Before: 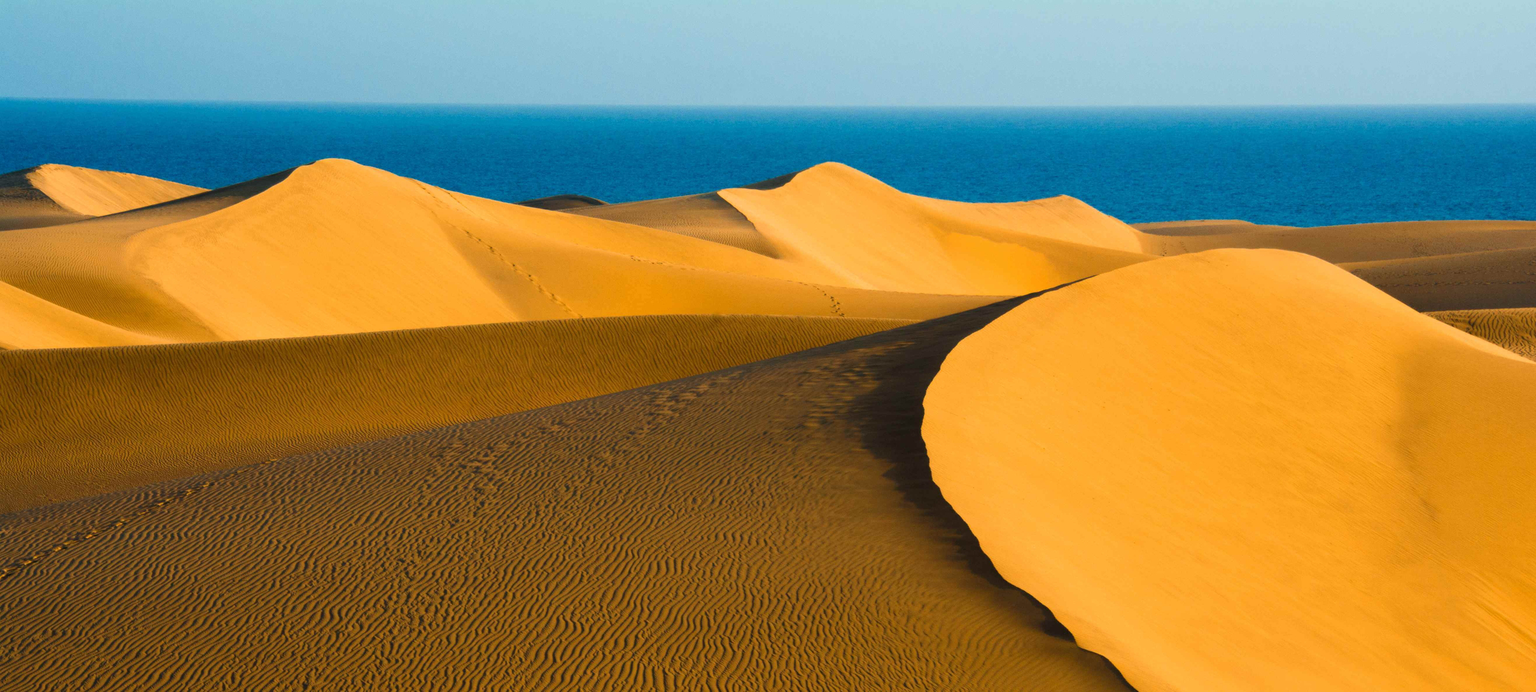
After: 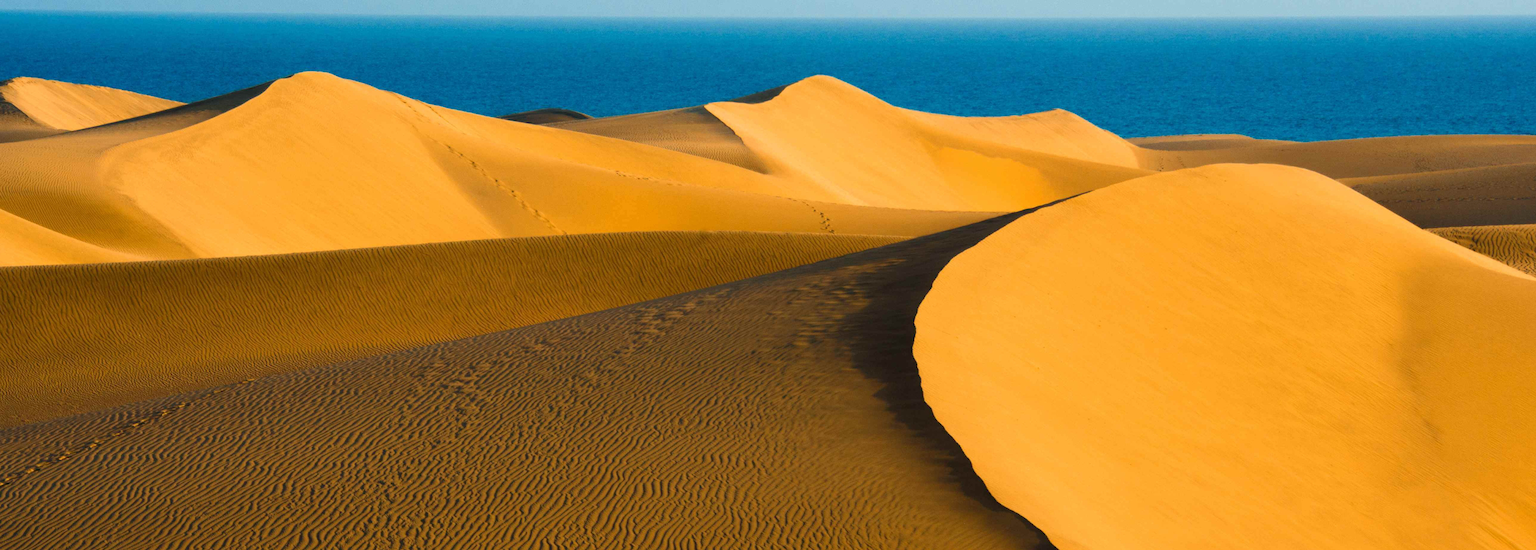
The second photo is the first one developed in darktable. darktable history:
crop and rotate: left 1.852%, top 12.889%, right 0.267%, bottom 9.261%
